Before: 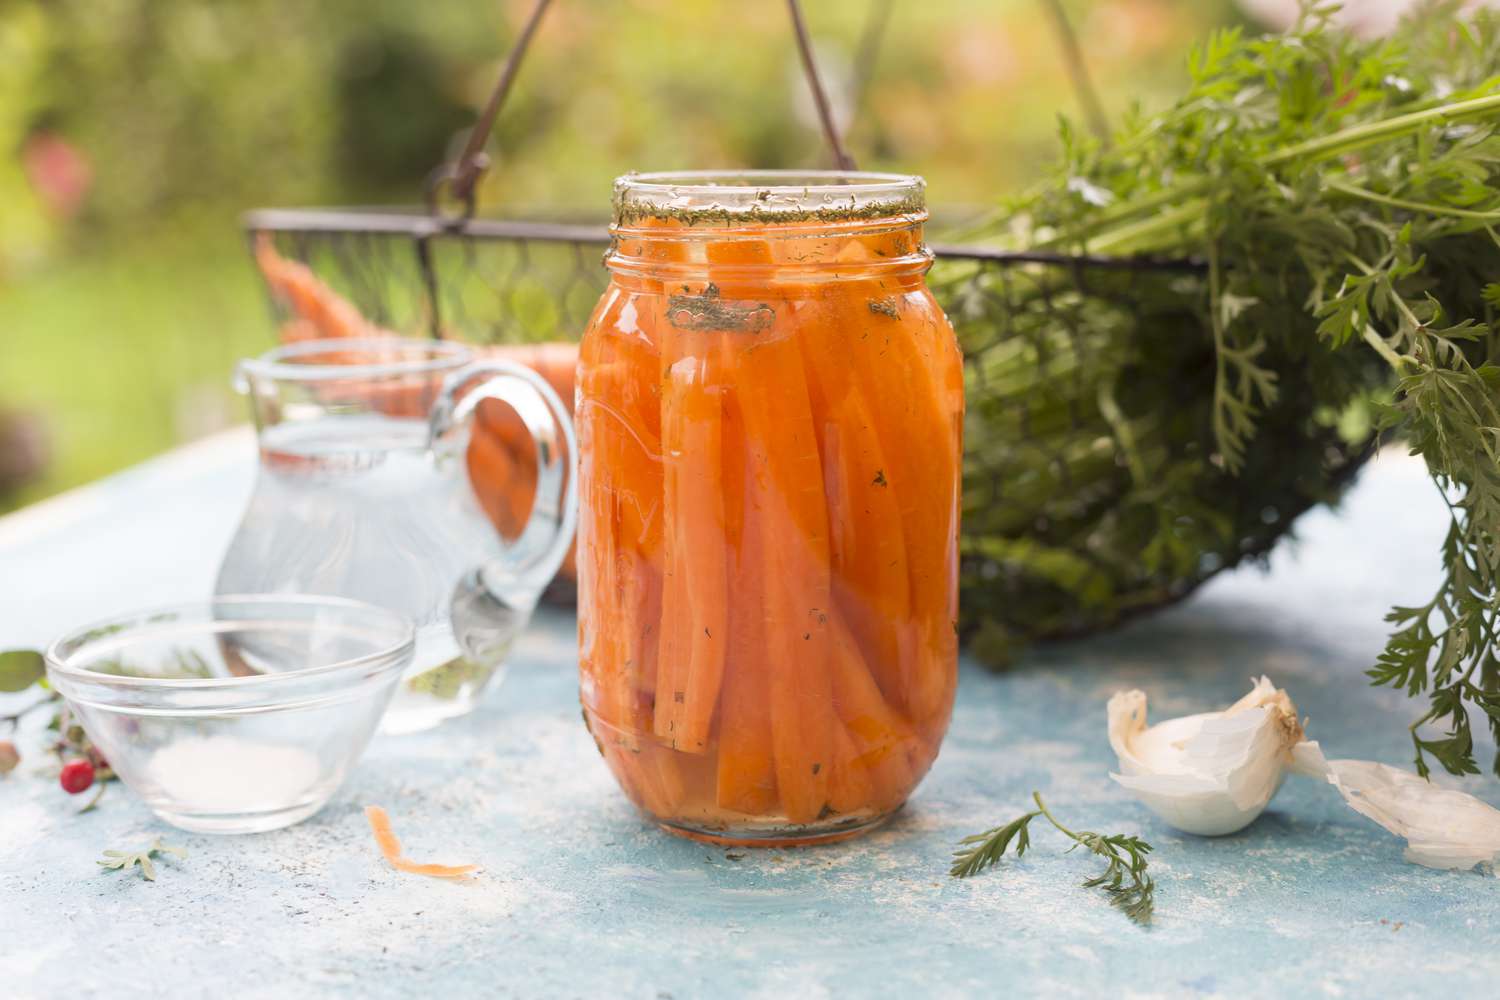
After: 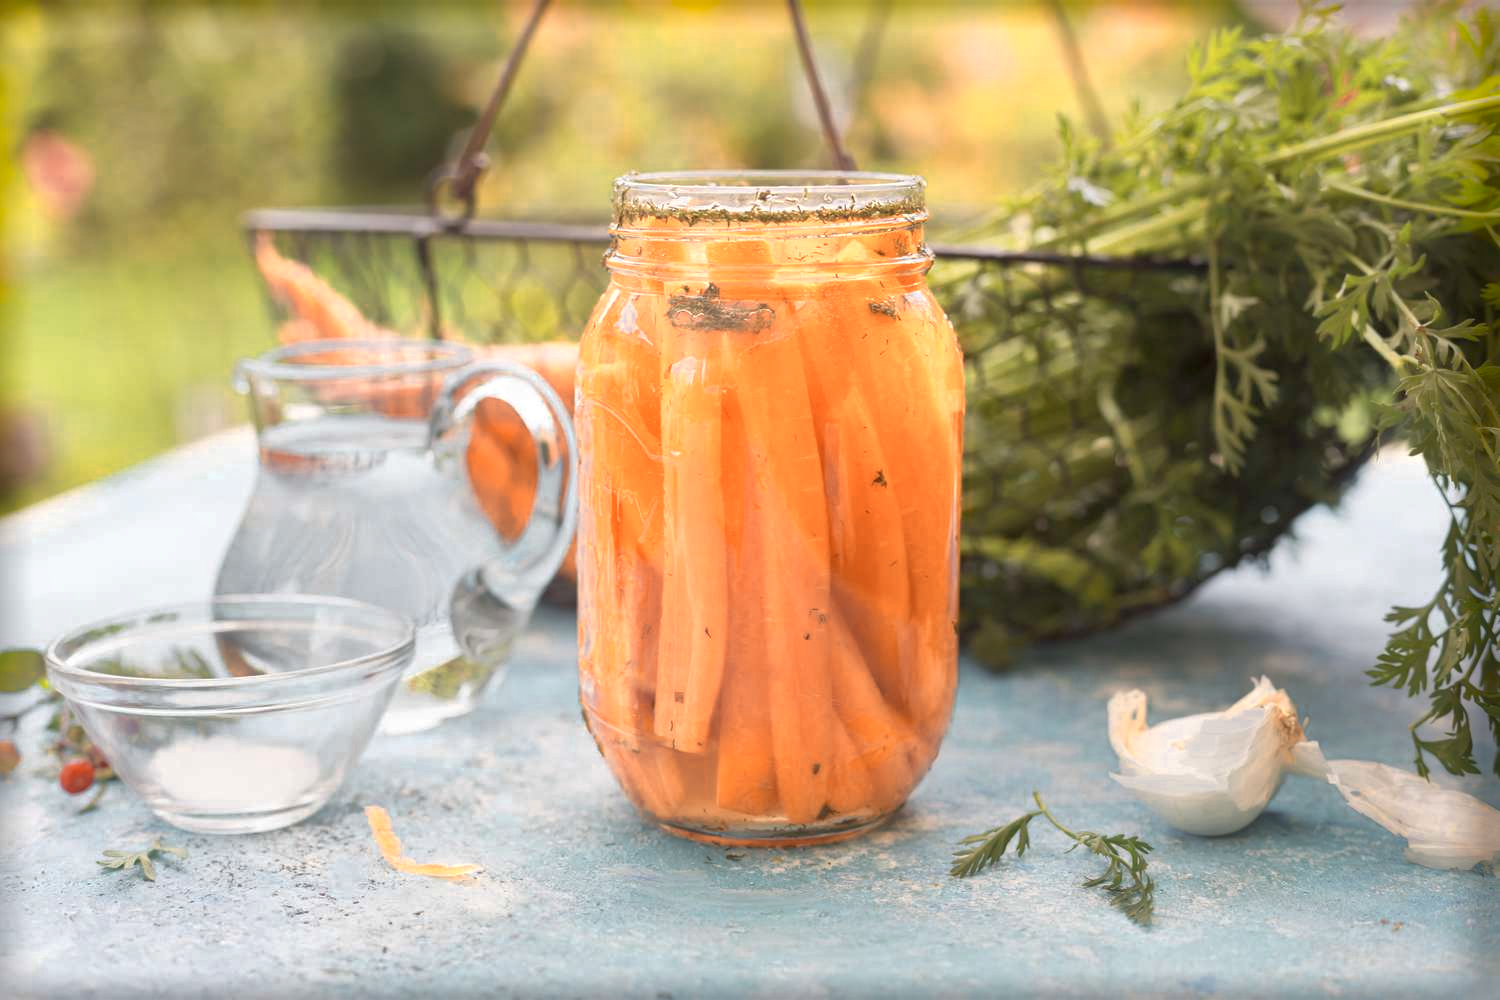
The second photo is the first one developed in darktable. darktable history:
shadows and highlights: on, module defaults
vignetting: fall-off start 93.96%, fall-off radius 5.42%, saturation 0.384, center (-0.016, 0), automatic ratio true, width/height ratio 1.33, shape 0.043
color zones: curves: ch0 [(0.018, 0.548) (0.197, 0.654) (0.425, 0.447) (0.605, 0.658) (0.732, 0.579)]; ch1 [(0.105, 0.531) (0.224, 0.531) (0.386, 0.39) (0.618, 0.456) (0.732, 0.456) (0.956, 0.421)]; ch2 [(0.039, 0.583) (0.215, 0.465) (0.399, 0.544) (0.465, 0.548) (0.614, 0.447) (0.724, 0.43) (0.882, 0.623) (0.956, 0.632)]
